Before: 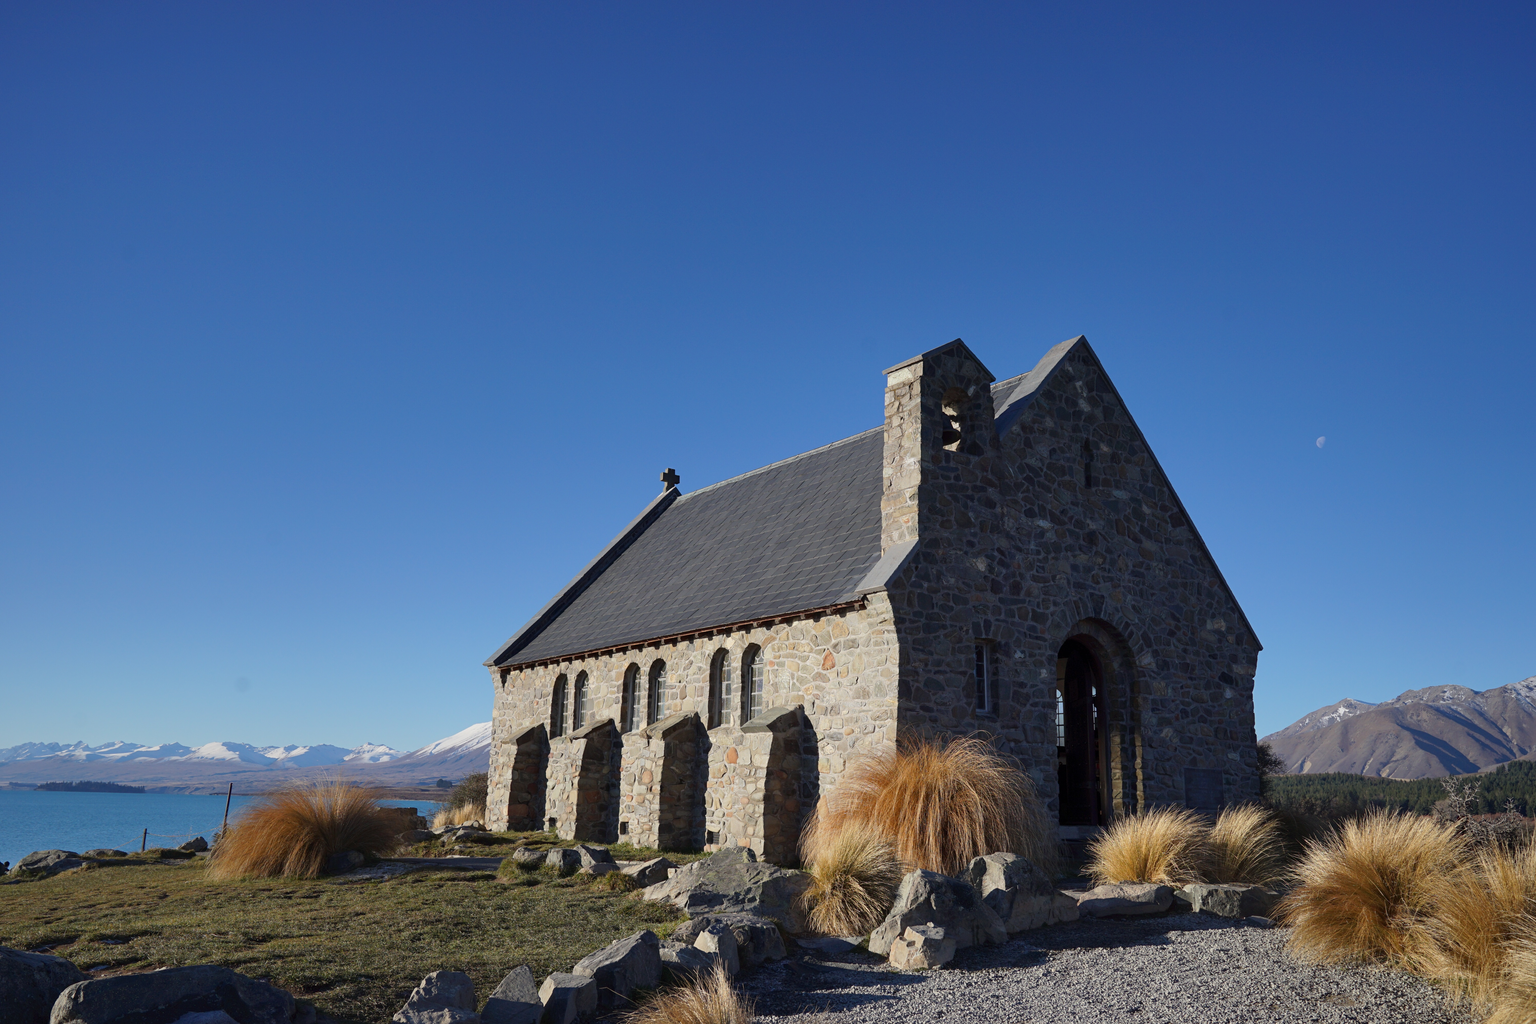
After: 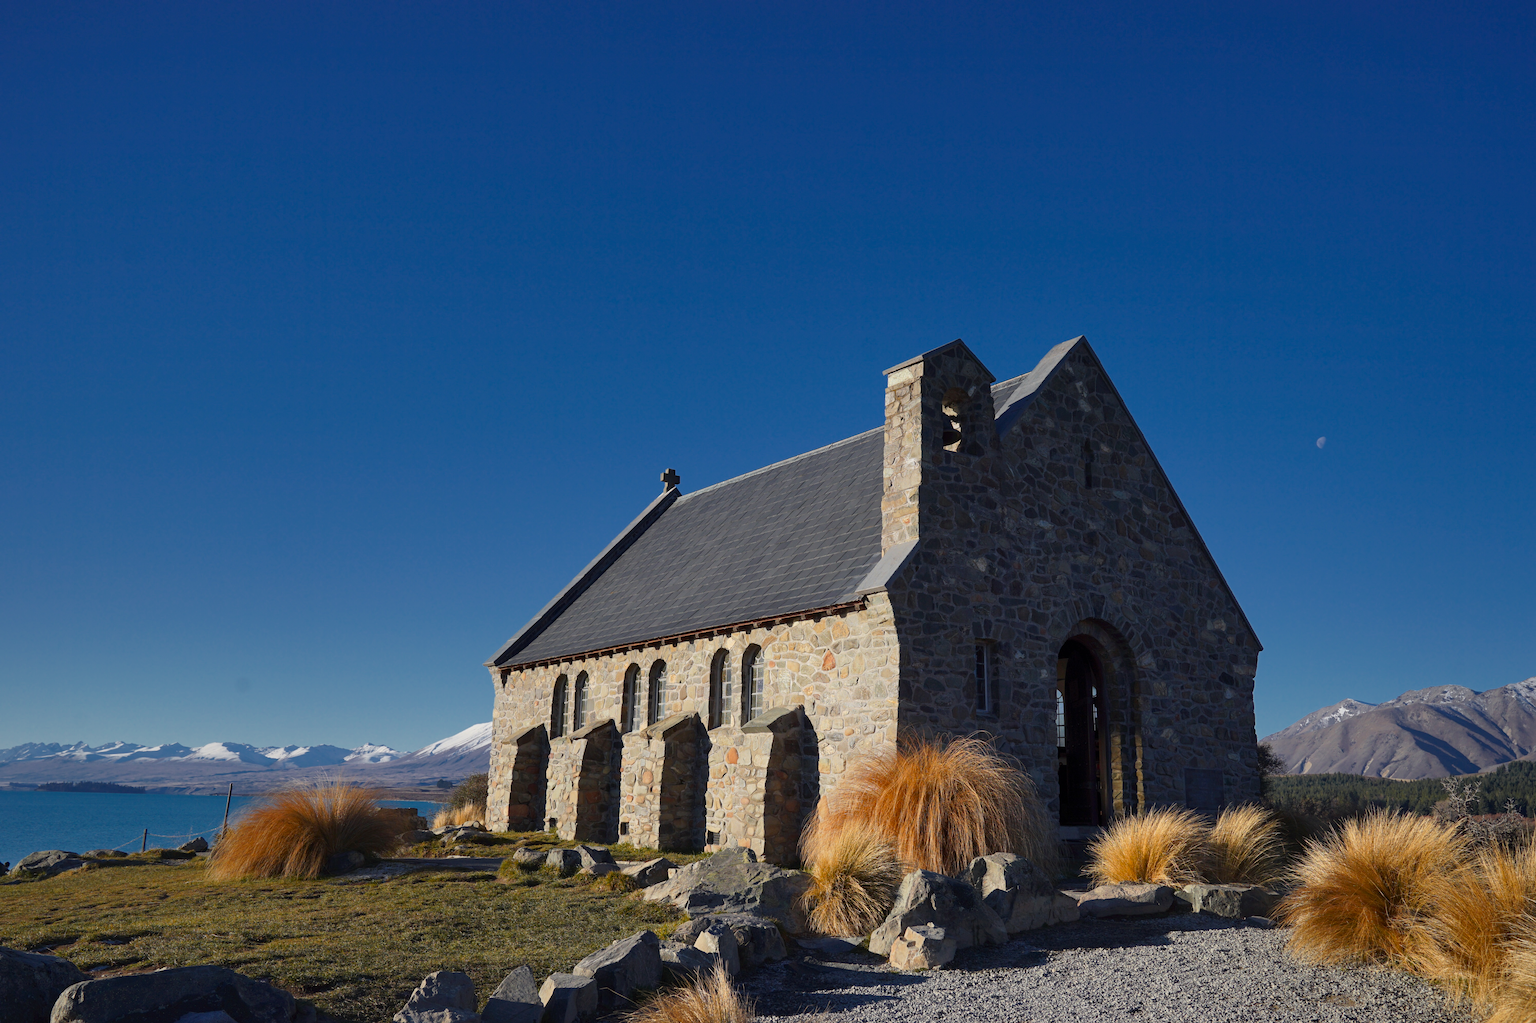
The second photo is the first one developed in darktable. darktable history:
color zones: curves: ch0 [(0, 0.499) (0.143, 0.5) (0.286, 0.5) (0.429, 0.476) (0.571, 0.284) (0.714, 0.243) (0.857, 0.449) (1, 0.499)]; ch1 [(0, 0.532) (0.143, 0.645) (0.286, 0.696) (0.429, 0.211) (0.571, 0.504) (0.714, 0.493) (0.857, 0.495) (1, 0.532)]; ch2 [(0, 0.5) (0.143, 0.5) (0.286, 0.427) (0.429, 0.324) (0.571, 0.5) (0.714, 0.5) (0.857, 0.5) (1, 0.5)]
crop: bottom 0.071%
